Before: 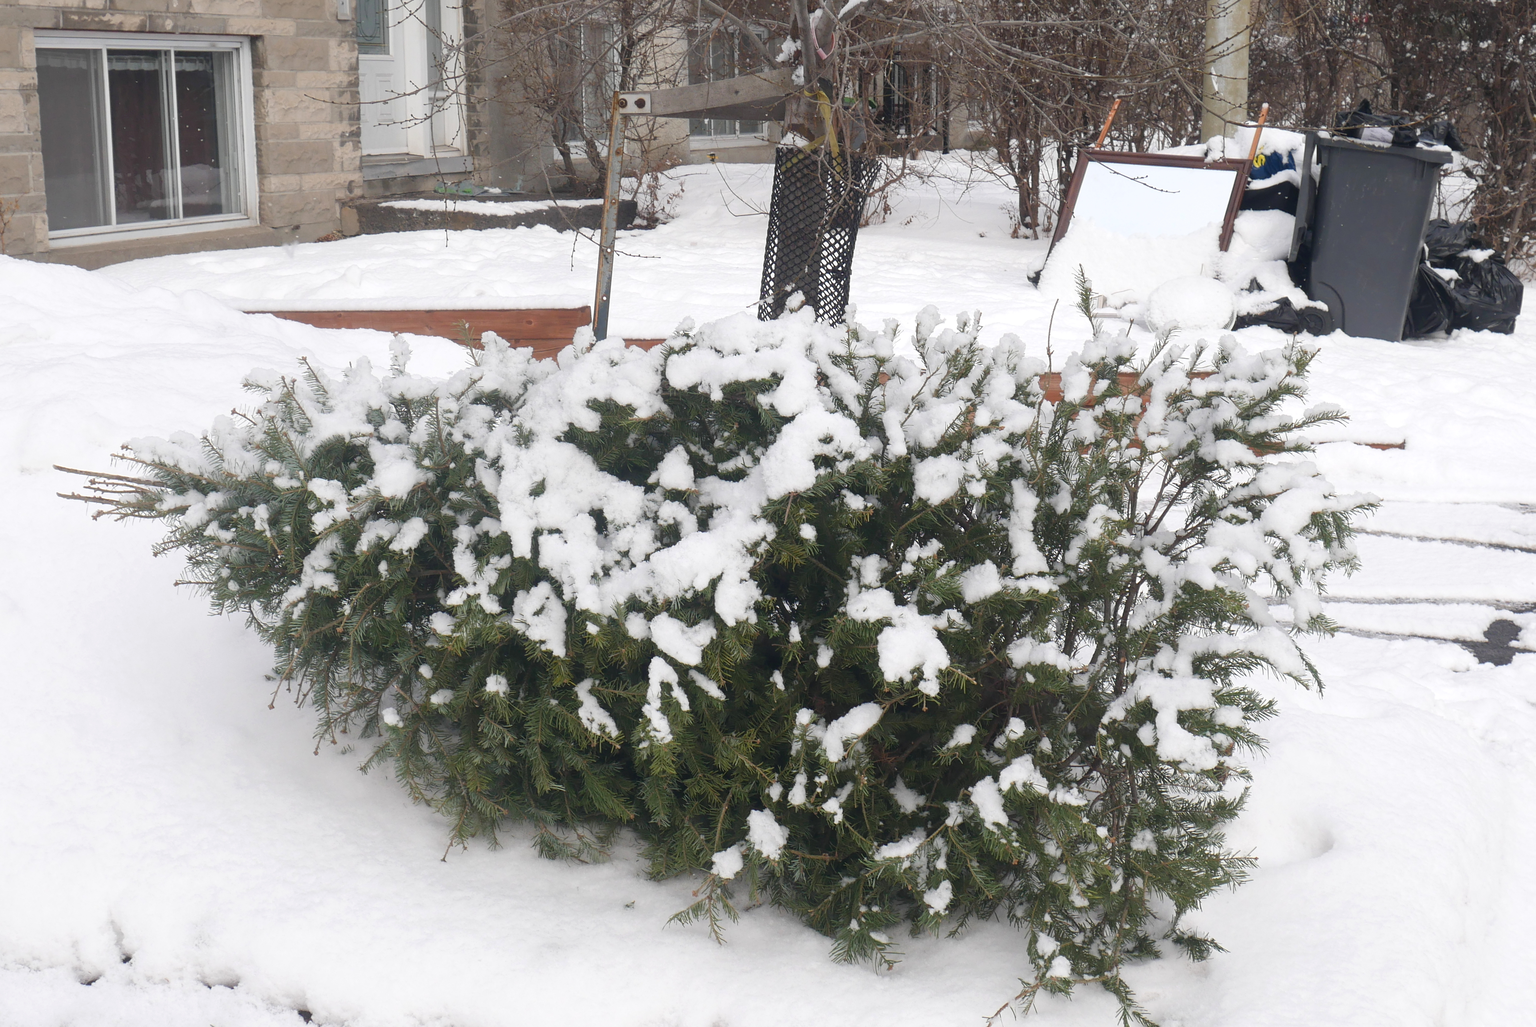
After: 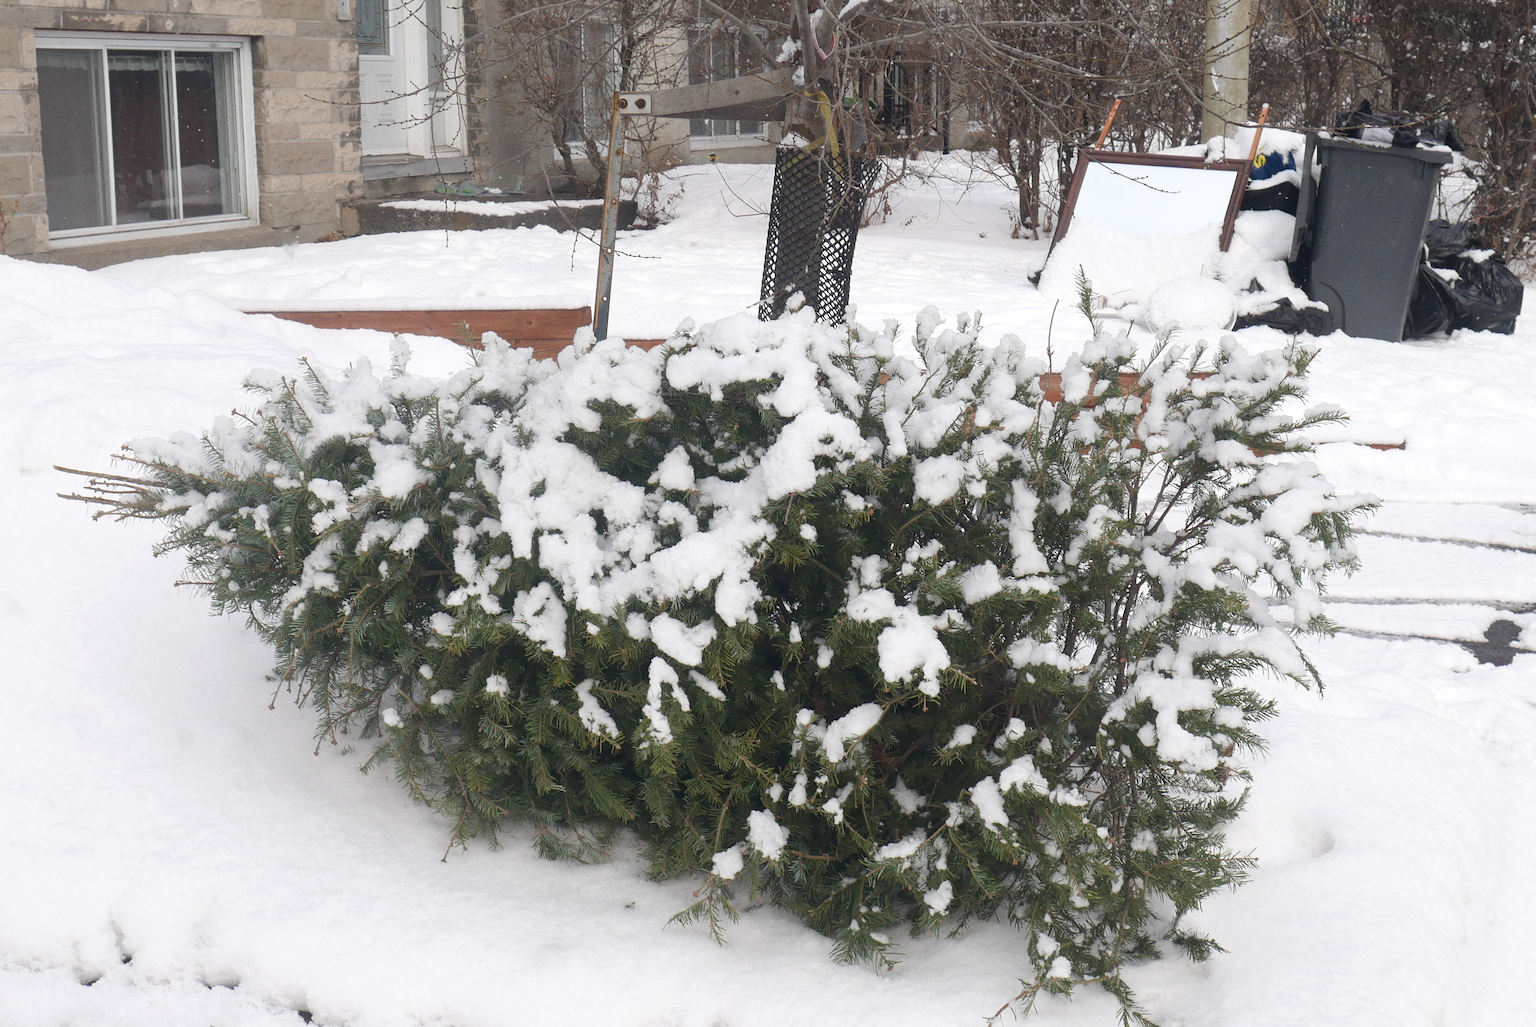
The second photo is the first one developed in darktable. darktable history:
grain: coarseness 0.09 ISO
contrast brightness saturation: saturation -0.05
